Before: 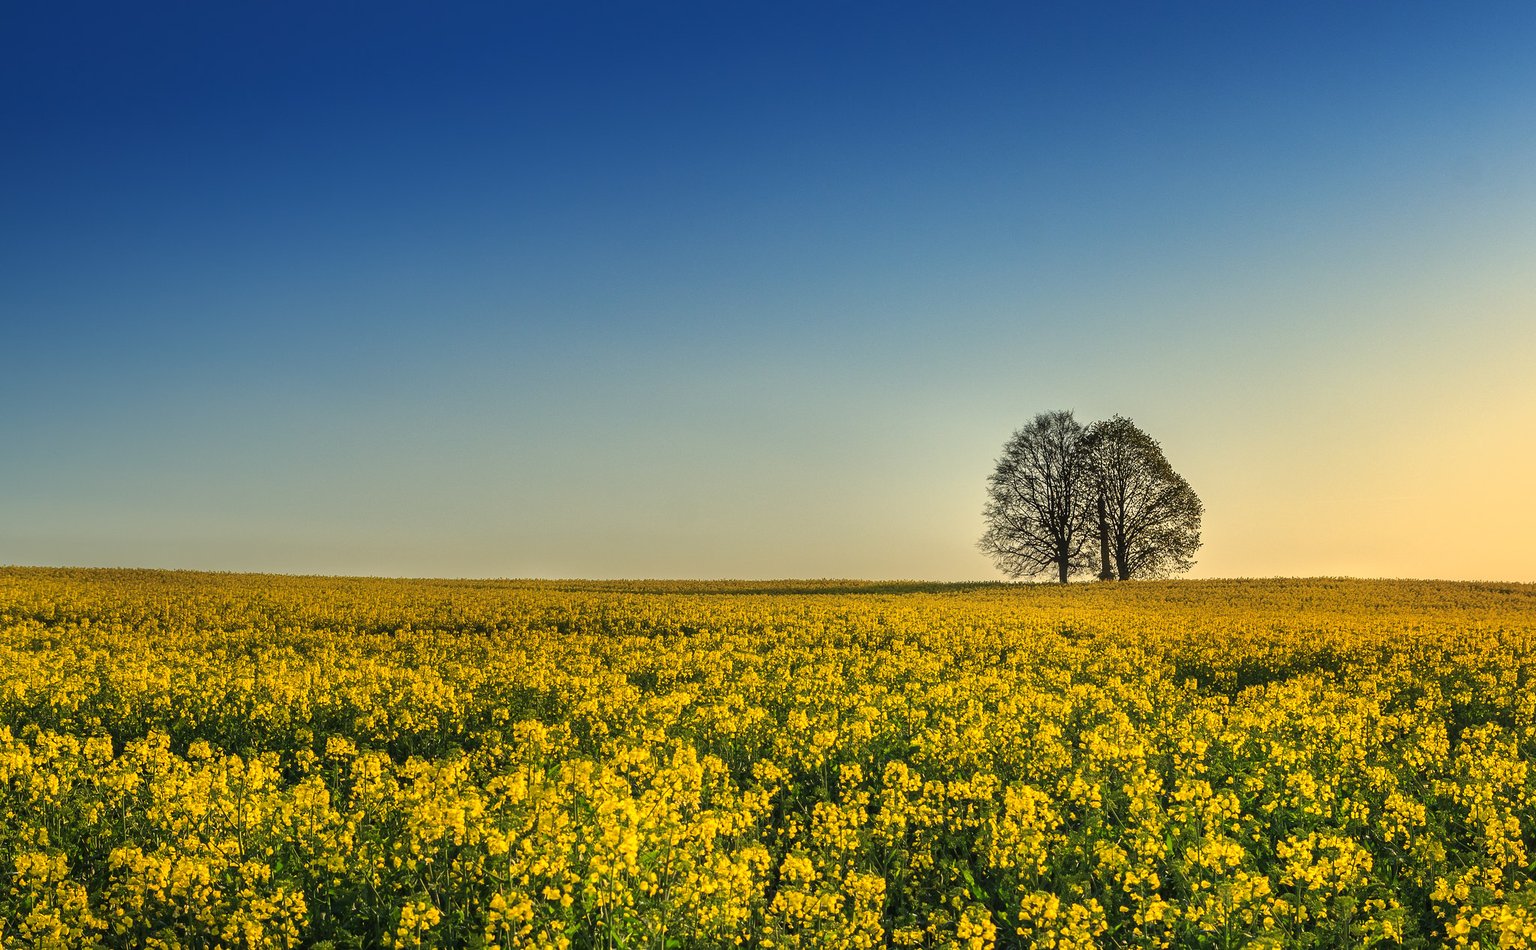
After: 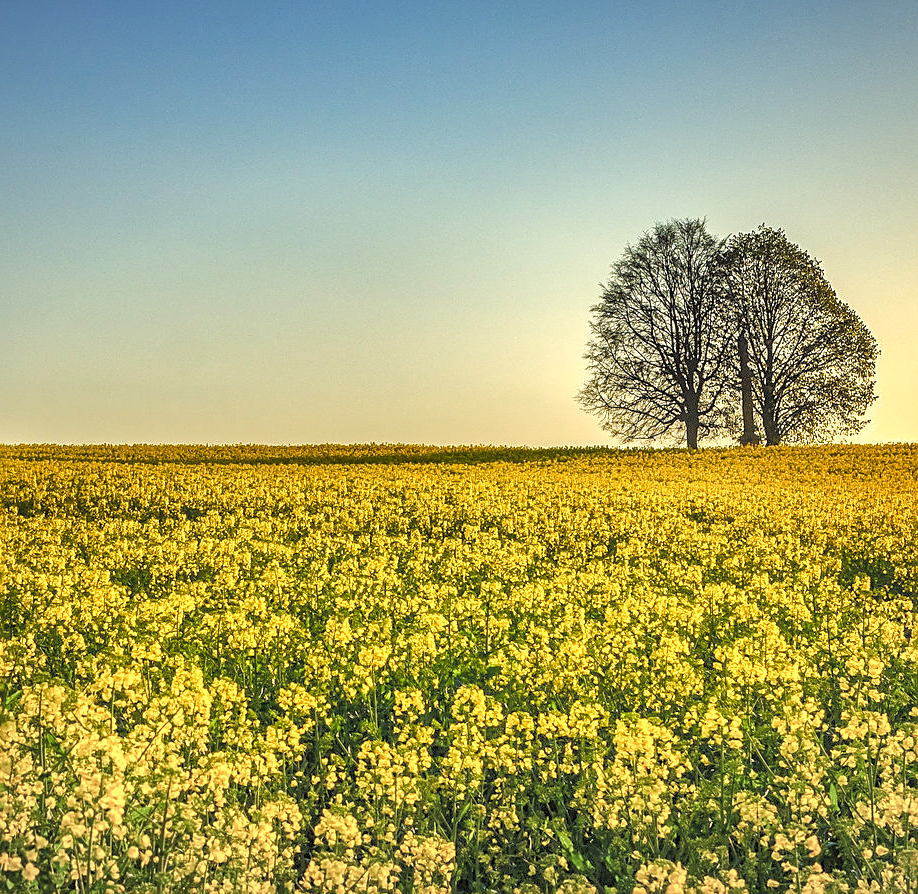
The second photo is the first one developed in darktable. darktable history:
crop: left 35.418%, top 25.956%, right 19.694%, bottom 3.42%
color balance rgb: perceptual saturation grading › global saturation 0.635%, perceptual saturation grading › highlights -17.012%, perceptual saturation grading › mid-tones 33.746%, perceptual saturation grading › shadows 50.452%, perceptual brilliance grading › global brilliance 11.482%
shadows and highlights: low approximation 0.01, soften with gaussian
sharpen: on, module defaults
vignetting: fall-off start 97.46%, fall-off radius 98.8%, brightness -0.398, saturation -0.301, width/height ratio 1.372
local contrast: detail 130%
contrast brightness saturation: brightness 0.276
